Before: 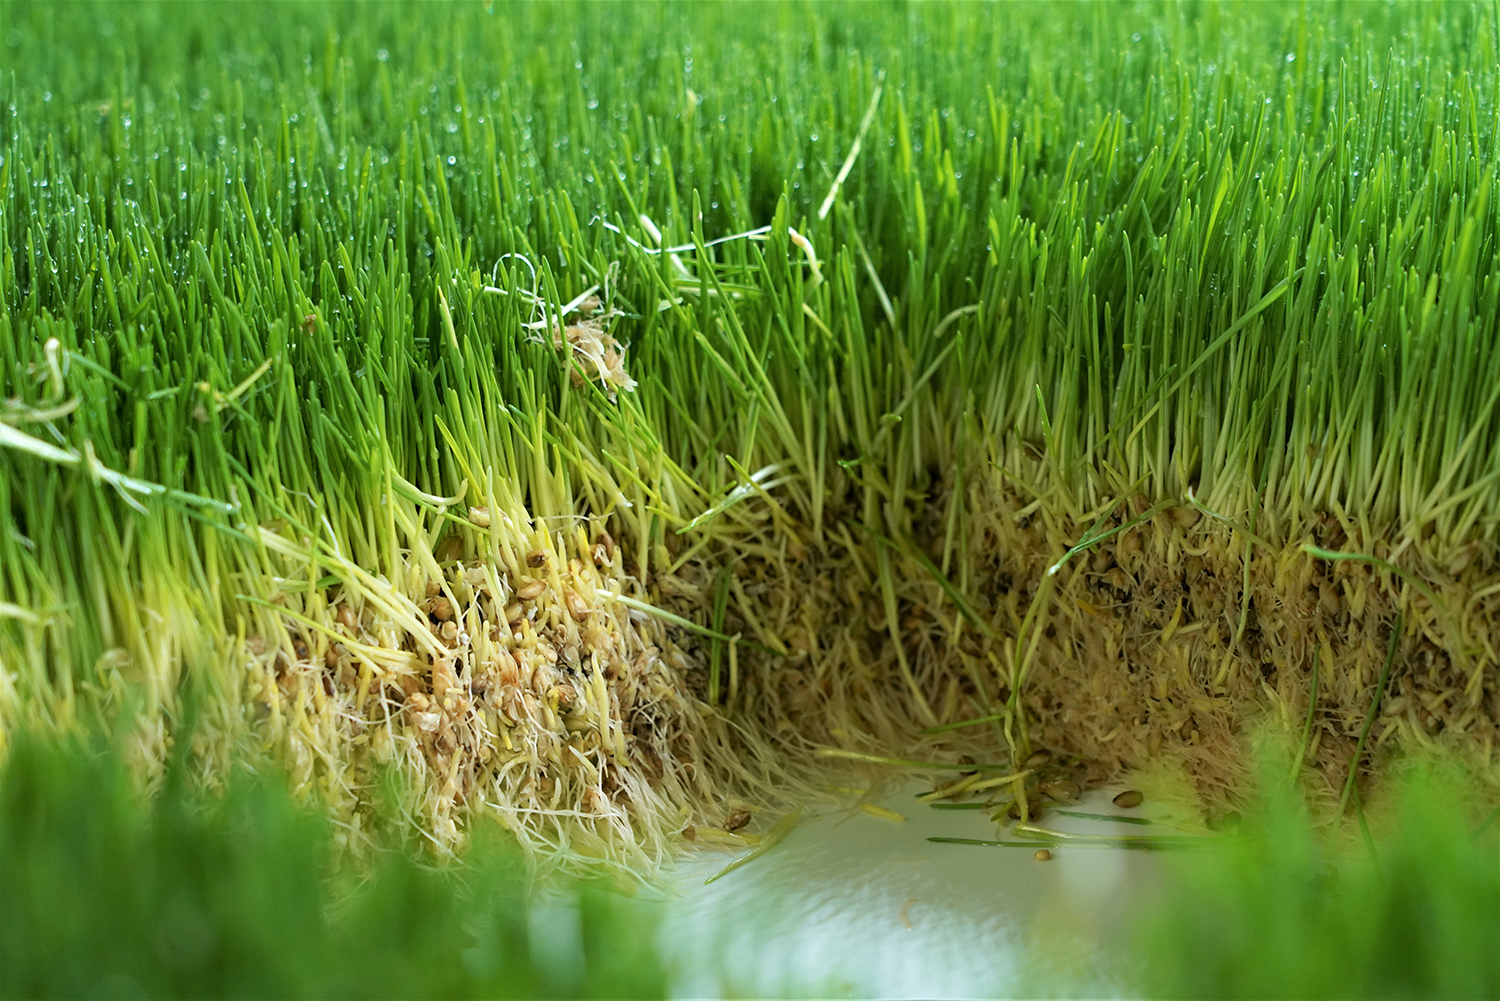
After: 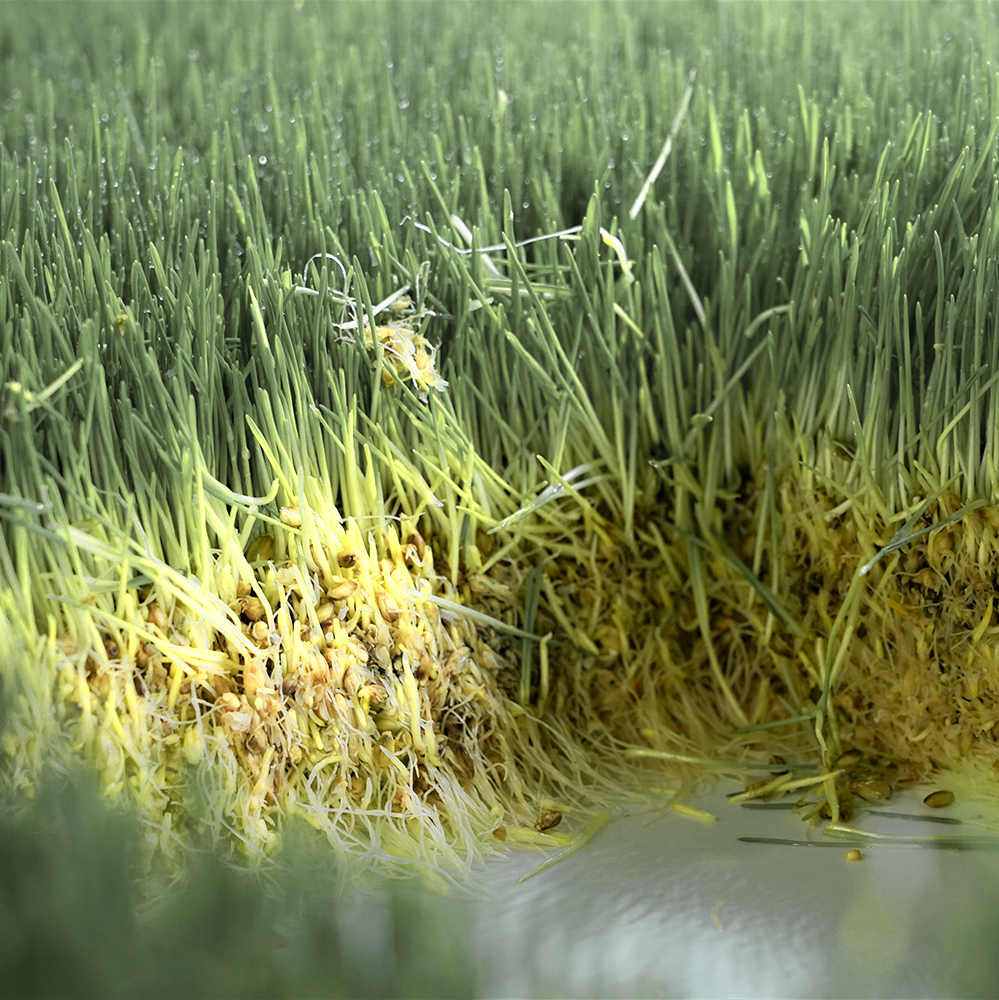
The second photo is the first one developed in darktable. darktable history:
crop and rotate: left 12.648%, right 20.685%
color balance rgb: global vibrance 10%
shadows and highlights: shadows -40.15, highlights 62.88, soften with gaussian
graduated density: rotation -180°, offset 24.95
color zones: curves: ch0 [(0.004, 0.306) (0.107, 0.448) (0.252, 0.656) (0.41, 0.398) (0.595, 0.515) (0.768, 0.628)]; ch1 [(0.07, 0.323) (0.151, 0.452) (0.252, 0.608) (0.346, 0.221) (0.463, 0.189) (0.61, 0.368) (0.735, 0.395) (0.921, 0.412)]; ch2 [(0, 0.476) (0.132, 0.512) (0.243, 0.512) (0.397, 0.48) (0.522, 0.376) (0.634, 0.536) (0.761, 0.46)]
